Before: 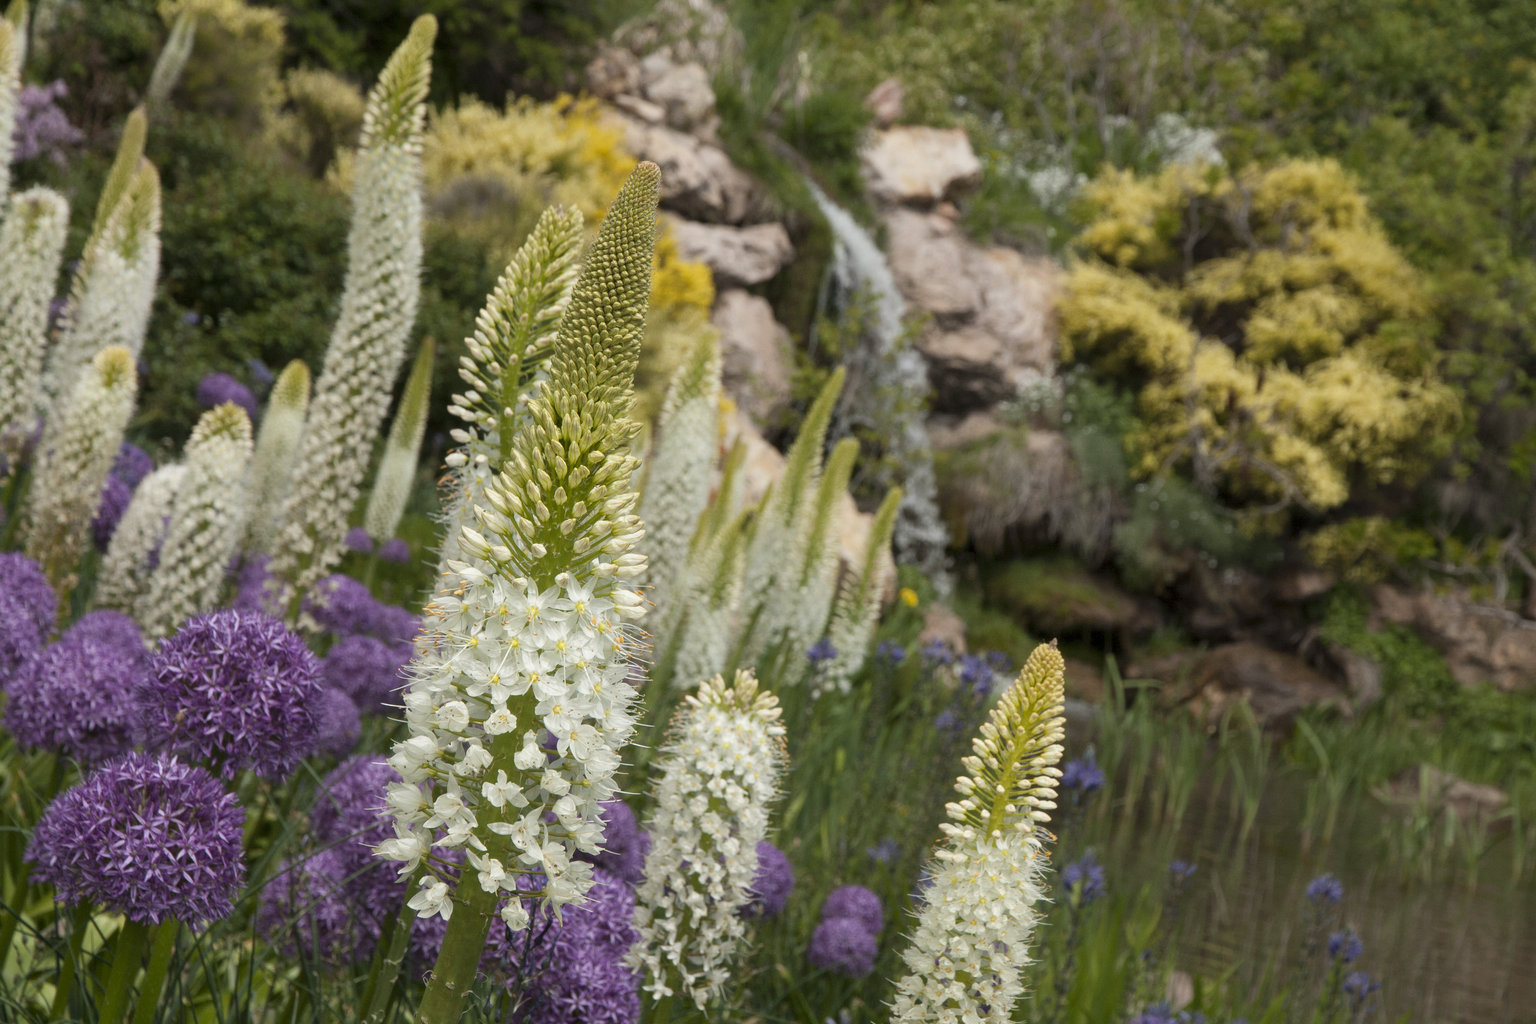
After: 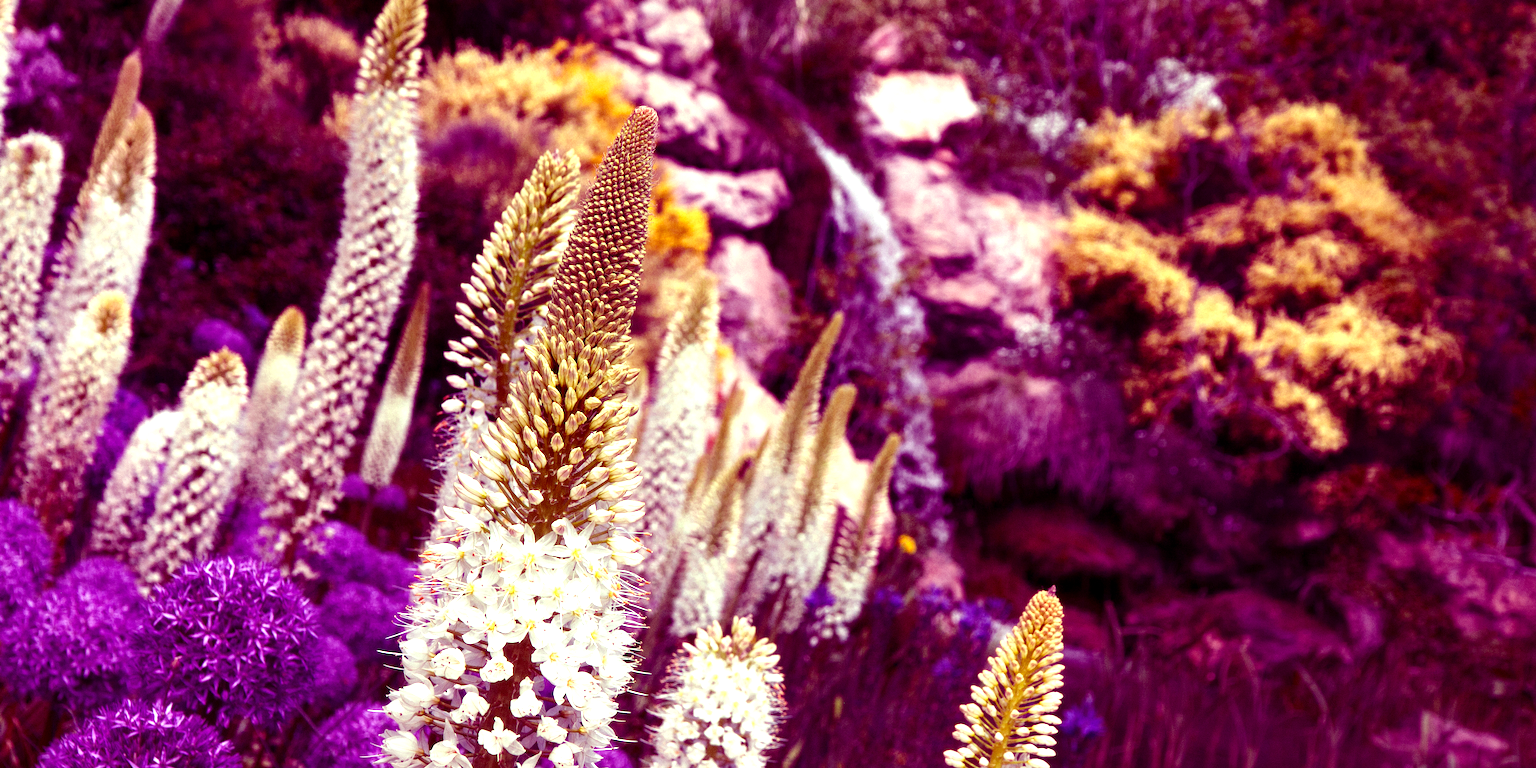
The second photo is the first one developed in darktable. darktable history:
tone equalizer: -8 EV -0.417 EV, -7 EV -0.389 EV, -6 EV -0.333 EV, -5 EV -0.222 EV, -3 EV 0.222 EV, -2 EV 0.333 EV, -1 EV 0.389 EV, +0 EV 0.417 EV, edges refinement/feathering 500, mask exposure compensation -1.25 EV, preserve details no
color balance: mode lift, gamma, gain (sRGB), lift [1, 1, 0.101, 1]
exposure: exposure 0.6 EV, compensate highlight preservation false
crop: left 0.387%, top 5.469%, bottom 19.809%
